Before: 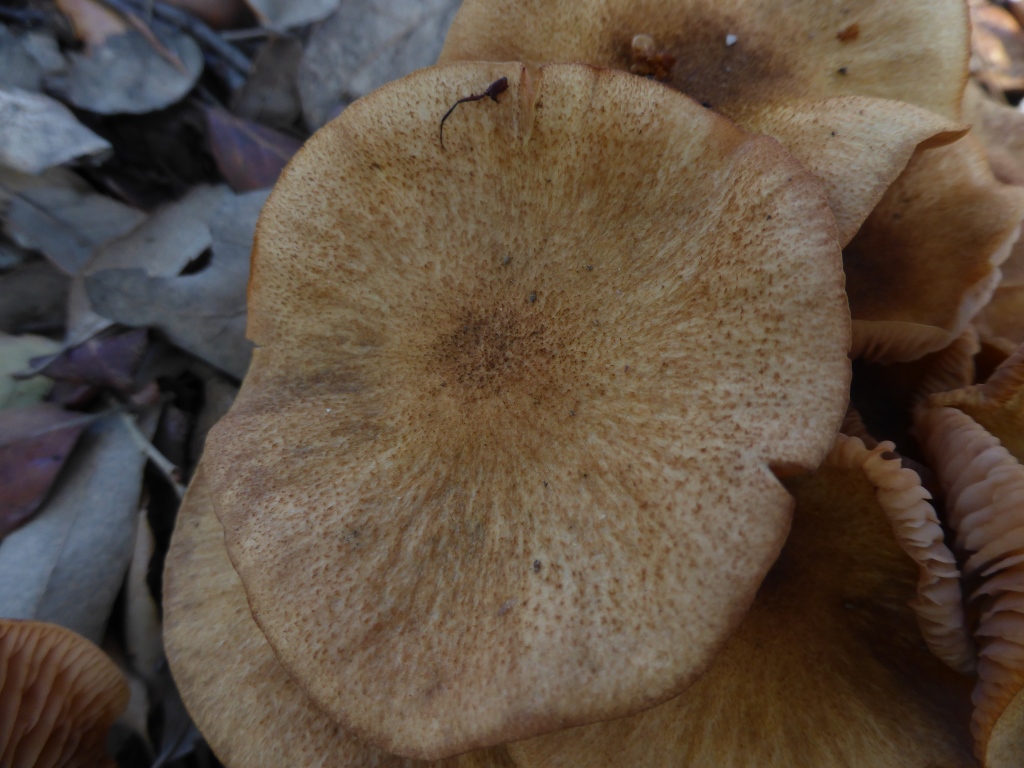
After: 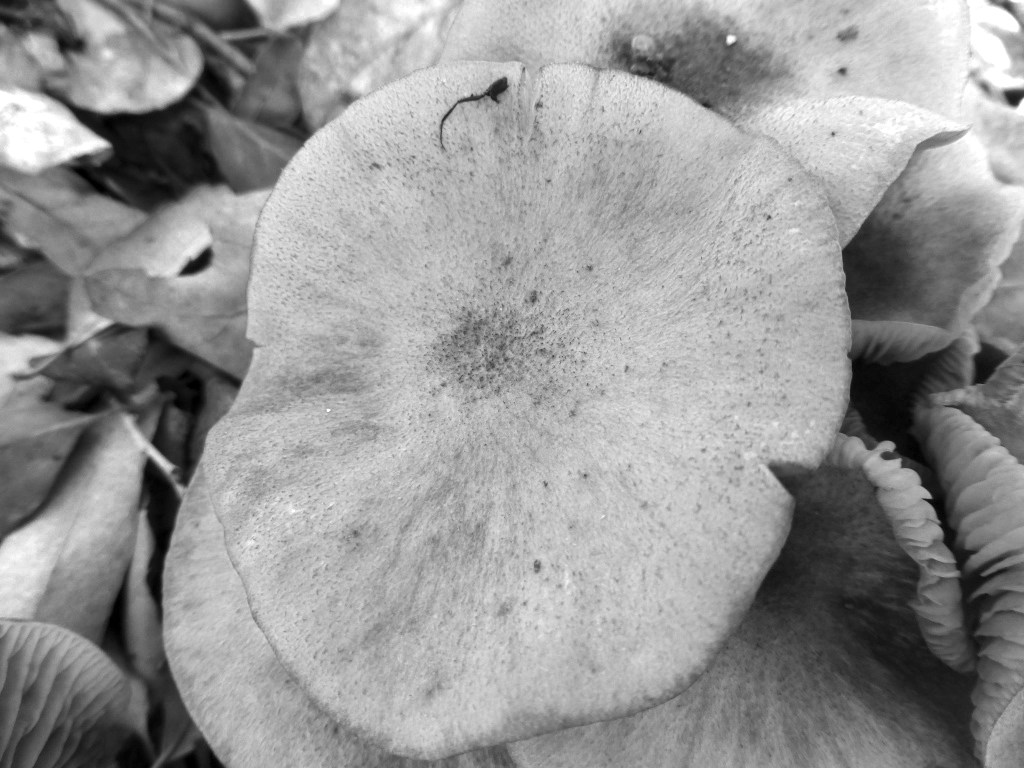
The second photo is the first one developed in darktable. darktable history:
monochrome: on, module defaults
color correction: highlights a* -11.71, highlights b* -15.58
exposure: black level correction 0.001, exposure 0.5 EV, compensate exposure bias true, compensate highlight preservation false
color zones: curves: ch0 [(0.018, 0.548) (0.197, 0.654) (0.425, 0.447) (0.605, 0.658) (0.732, 0.579)]; ch1 [(0.105, 0.531) (0.224, 0.531) (0.386, 0.39) (0.618, 0.456) (0.732, 0.456) (0.956, 0.421)]; ch2 [(0.039, 0.583) (0.215, 0.465) (0.399, 0.544) (0.465, 0.548) (0.614, 0.447) (0.724, 0.43) (0.882, 0.623) (0.956, 0.632)]
color balance rgb: linear chroma grading › global chroma 15%, perceptual saturation grading › global saturation 30%
